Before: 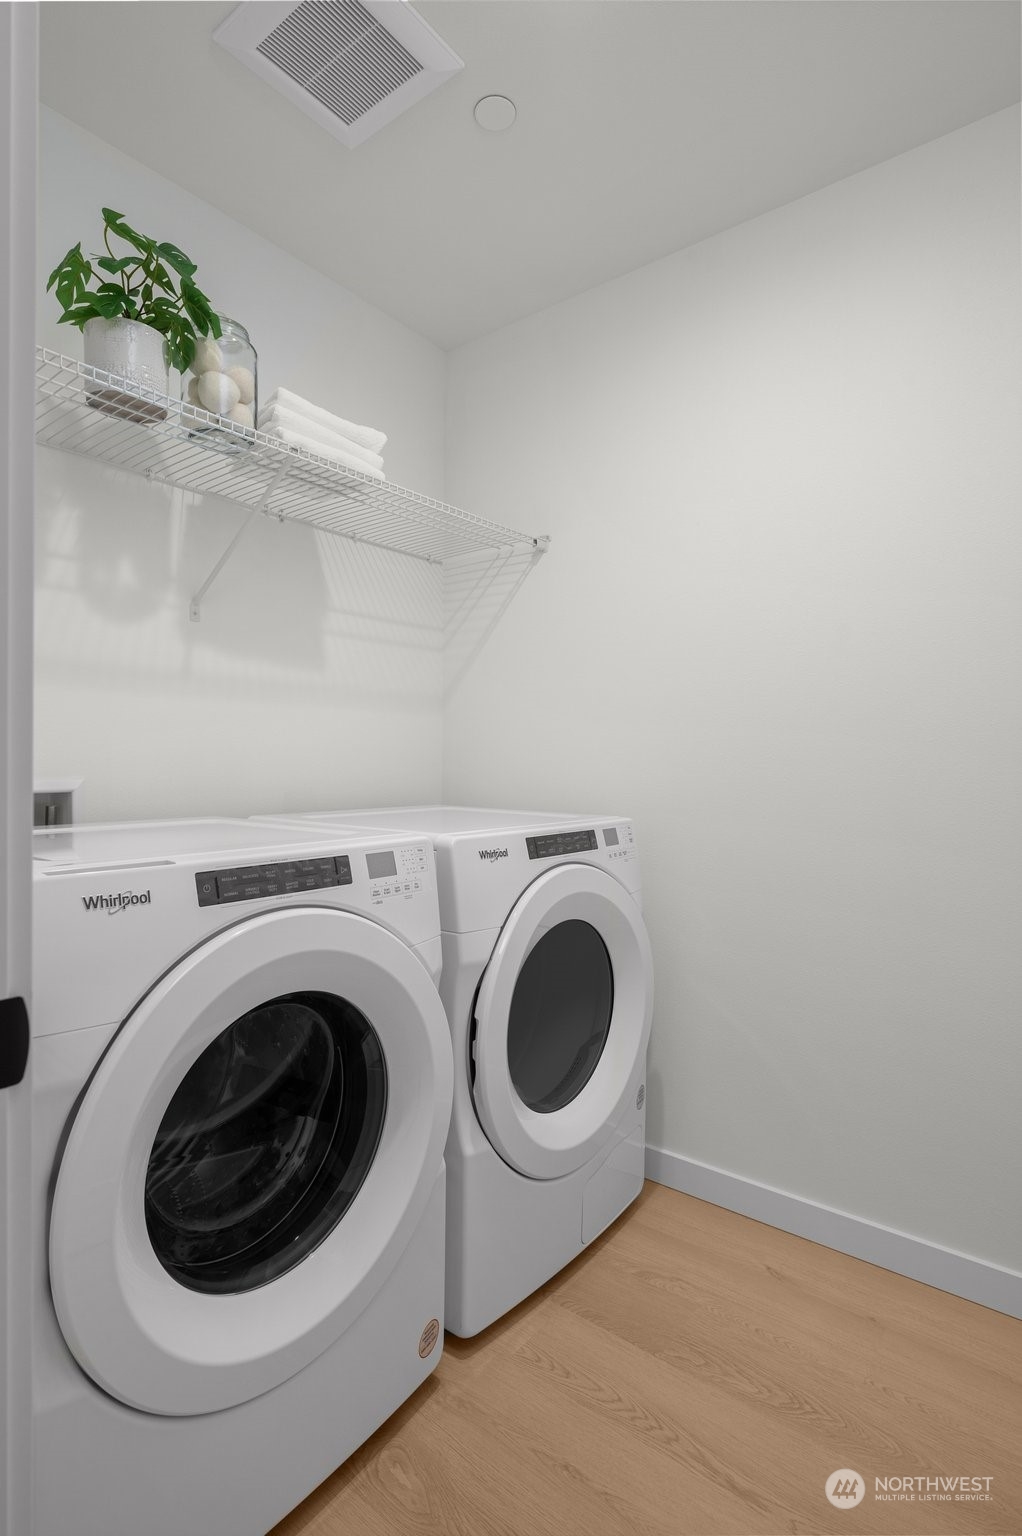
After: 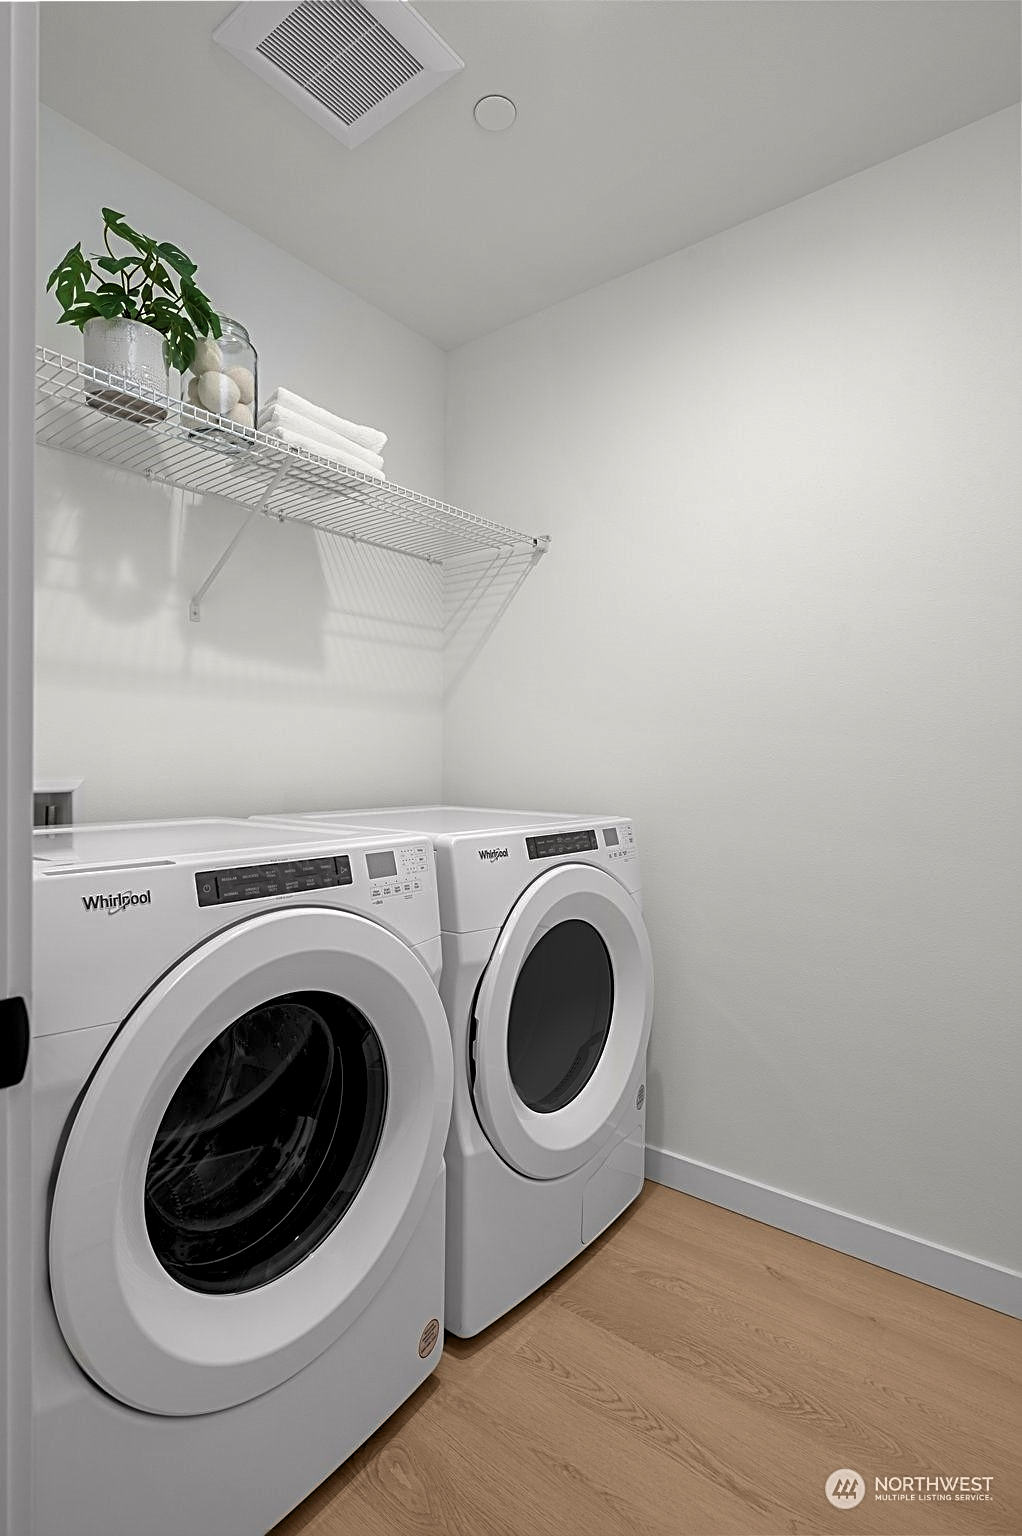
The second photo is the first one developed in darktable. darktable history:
levels: levels [0.052, 0.496, 0.908]
sharpen: radius 2.617, amount 0.695
shadows and highlights: shadows 25.67, white point adjustment -3.05, highlights -29.67
